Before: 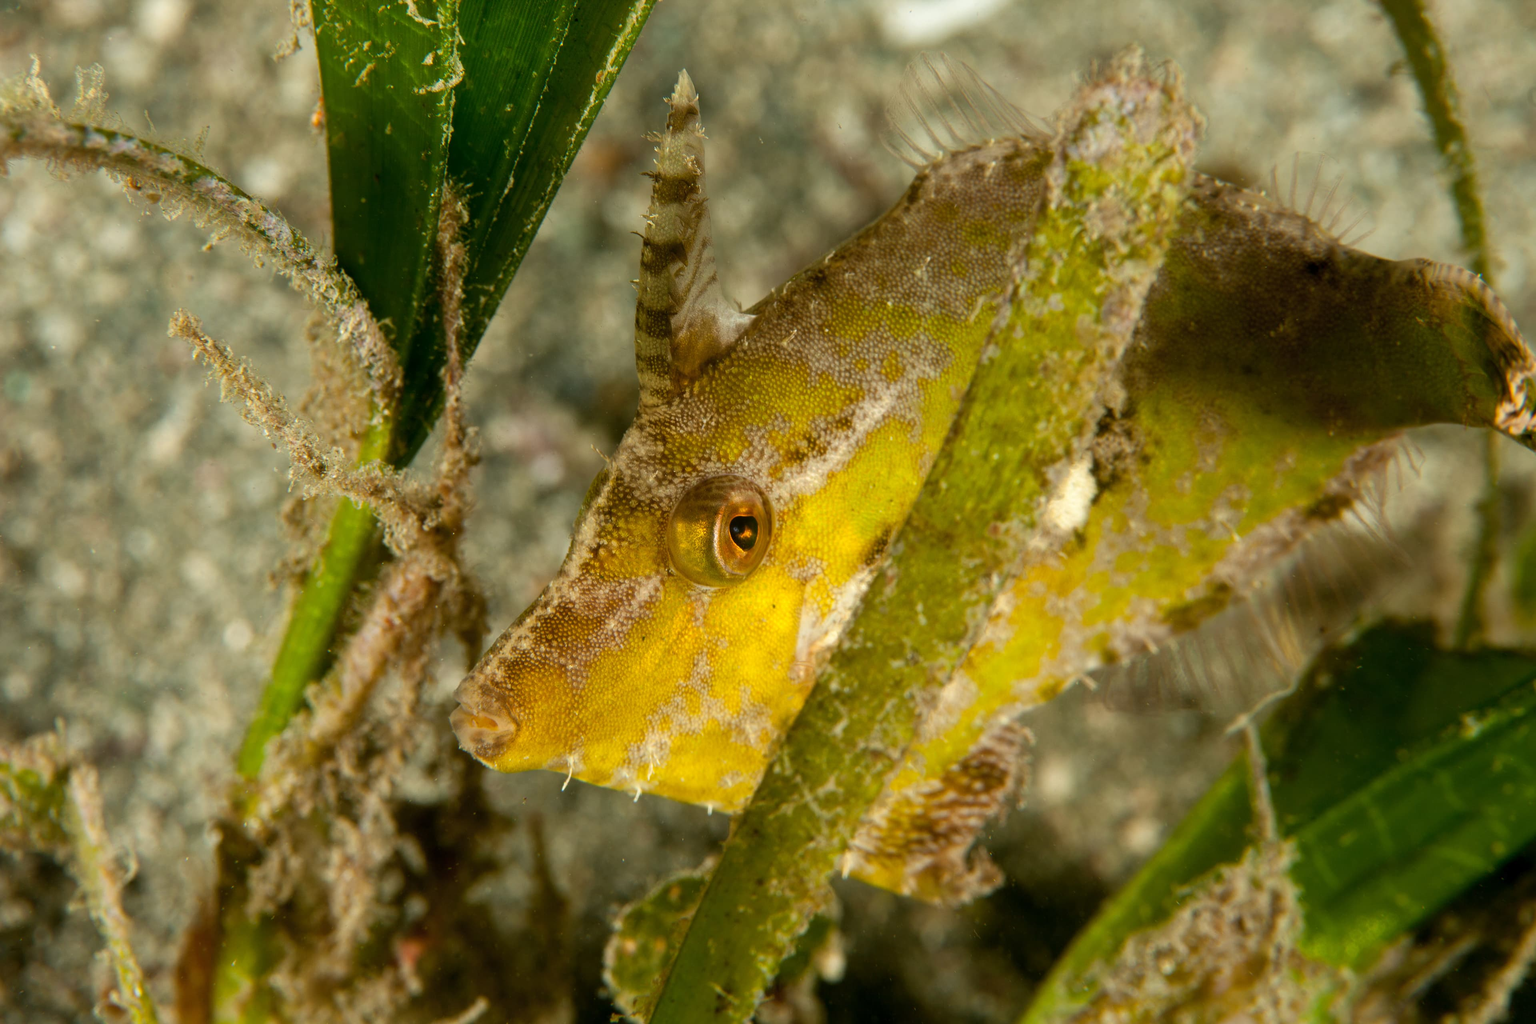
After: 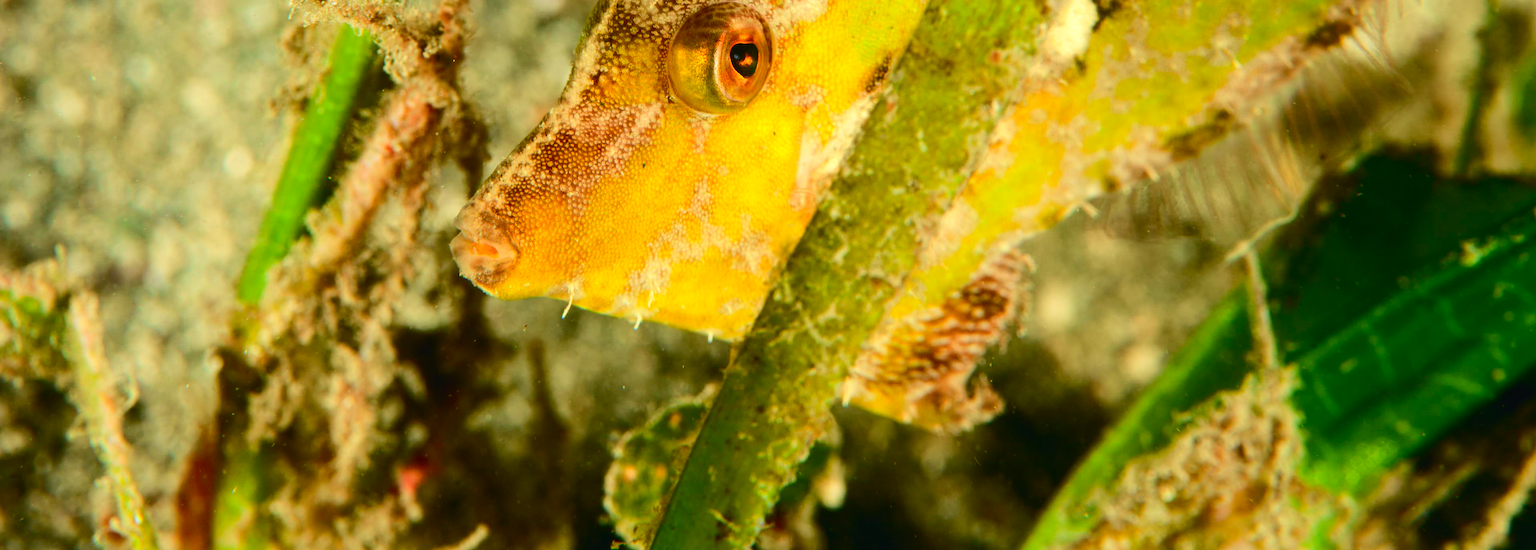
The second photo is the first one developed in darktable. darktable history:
crop and rotate: top 46.237%
tone curve: curves: ch0 [(0, 0.023) (0.103, 0.087) (0.277, 0.28) (0.438, 0.547) (0.546, 0.678) (0.735, 0.843) (0.994, 1)]; ch1 [(0, 0) (0.371, 0.261) (0.465, 0.42) (0.488, 0.477) (0.512, 0.513) (0.542, 0.581) (0.574, 0.647) (0.636, 0.747) (1, 1)]; ch2 [(0, 0) (0.369, 0.388) (0.449, 0.431) (0.478, 0.471) (0.516, 0.517) (0.575, 0.642) (0.649, 0.726) (1, 1)], color space Lab, independent channels, preserve colors none
shadows and highlights: shadows 12, white point adjustment 1.2, highlights -0.36, soften with gaussian
